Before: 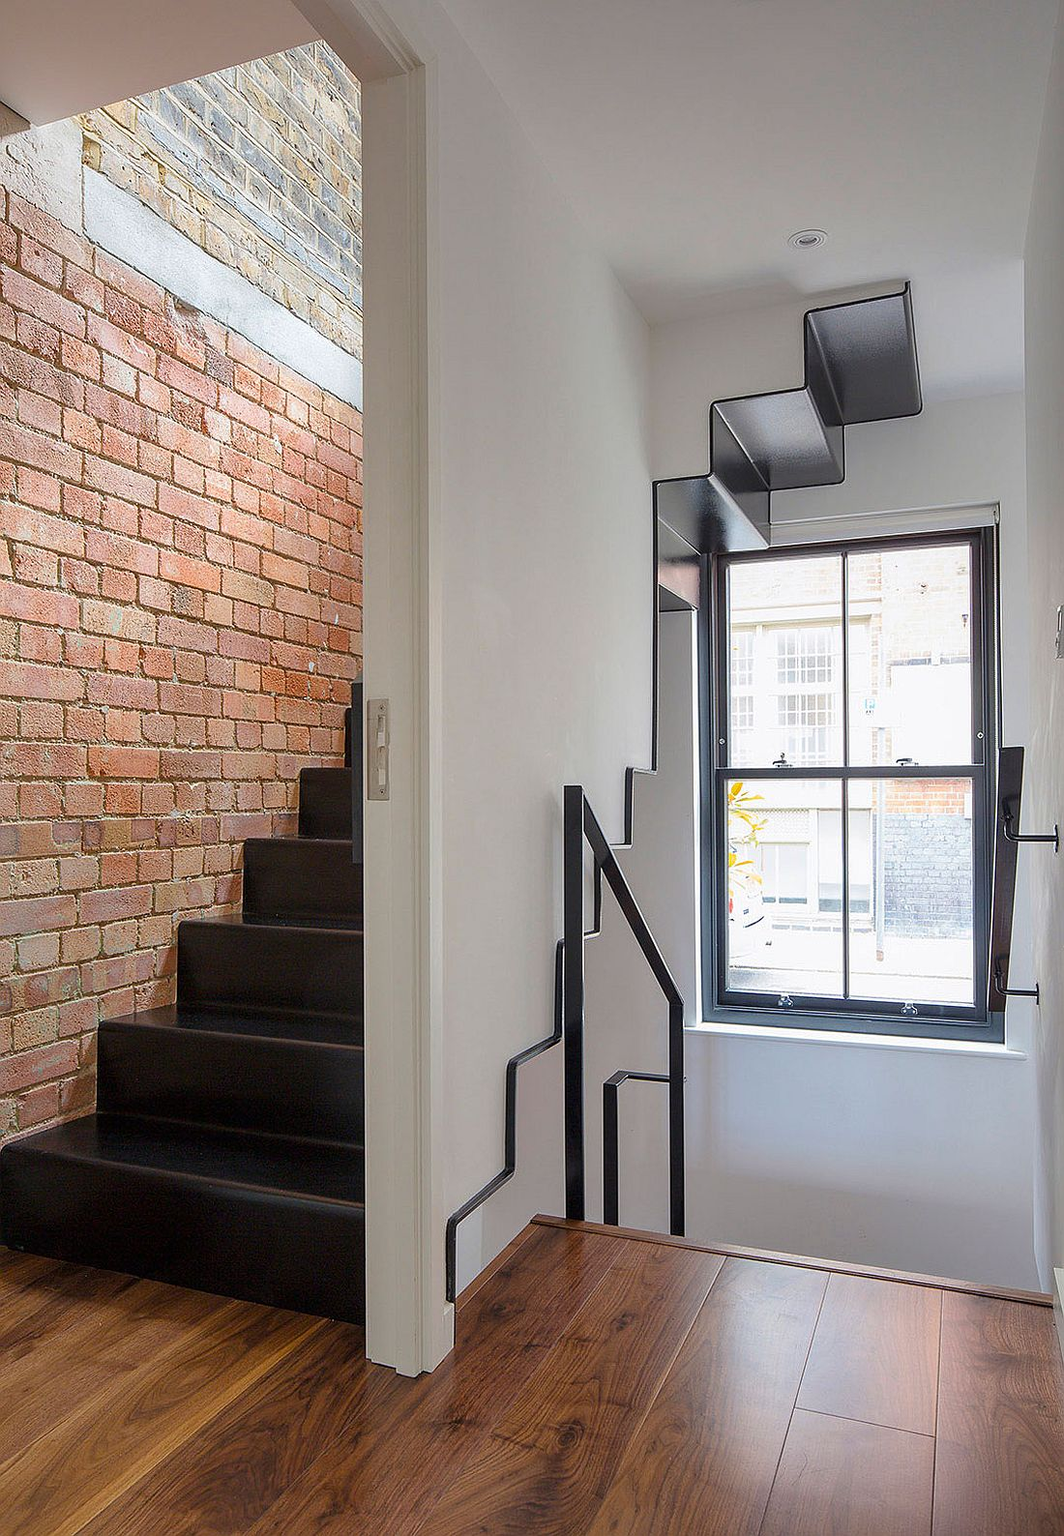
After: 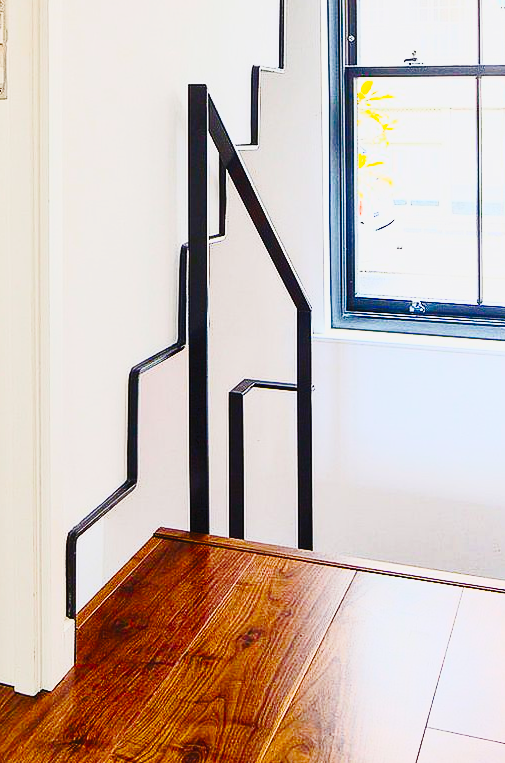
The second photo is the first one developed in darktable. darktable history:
tone curve: curves: ch0 [(0, 0.026) (0.104, 0.1) (0.233, 0.262) (0.398, 0.507) (0.498, 0.621) (0.65, 0.757) (0.835, 0.883) (1, 0.961)]; ch1 [(0, 0) (0.346, 0.307) (0.408, 0.369) (0.453, 0.457) (0.482, 0.476) (0.502, 0.498) (0.521, 0.507) (0.553, 0.554) (0.638, 0.646) (0.693, 0.727) (1, 1)]; ch2 [(0, 0) (0.366, 0.337) (0.434, 0.46) (0.485, 0.494) (0.5, 0.494) (0.511, 0.508) (0.537, 0.55) (0.579, 0.599) (0.663, 0.67) (1, 1)], preserve colors none
color balance rgb: linear chroma grading › global chroma 23.09%, perceptual saturation grading › global saturation 20%, perceptual saturation grading › highlights 3.523%, perceptual saturation grading › shadows 49.763%, global vibrance 8.674%
contrast brightness saturation: contrast 0.61, brightness 0.359, saturation 0.144
crop: left 35.983%, top 45.885%, right 18.065%, bottom 6.062%
